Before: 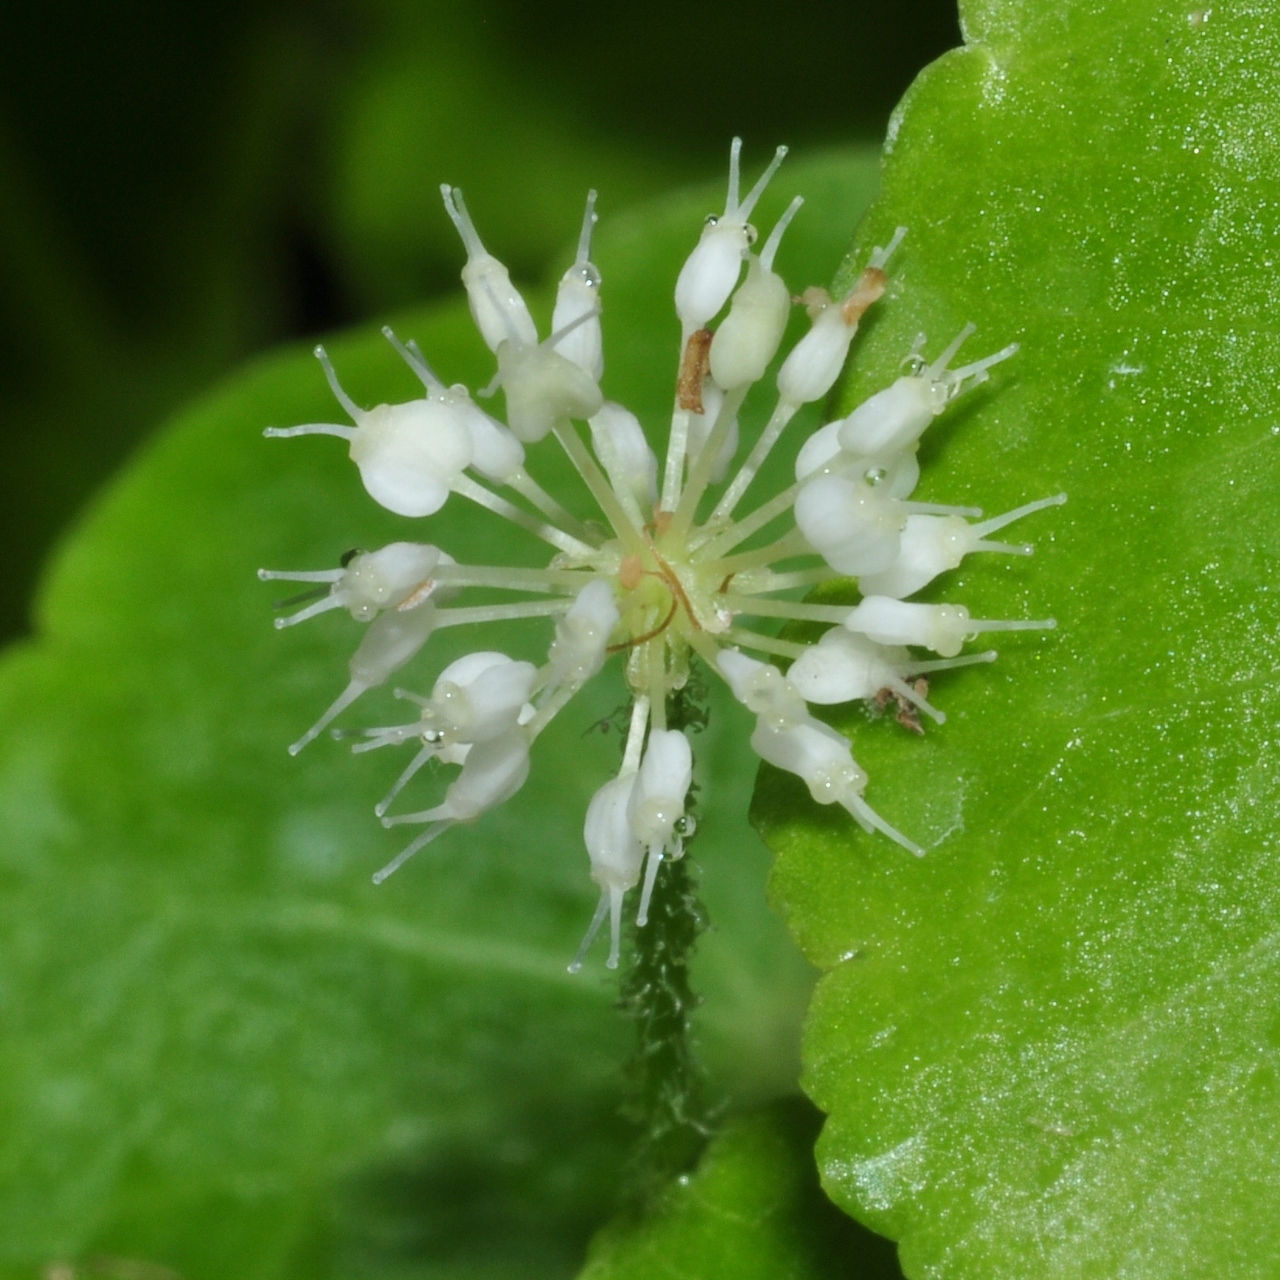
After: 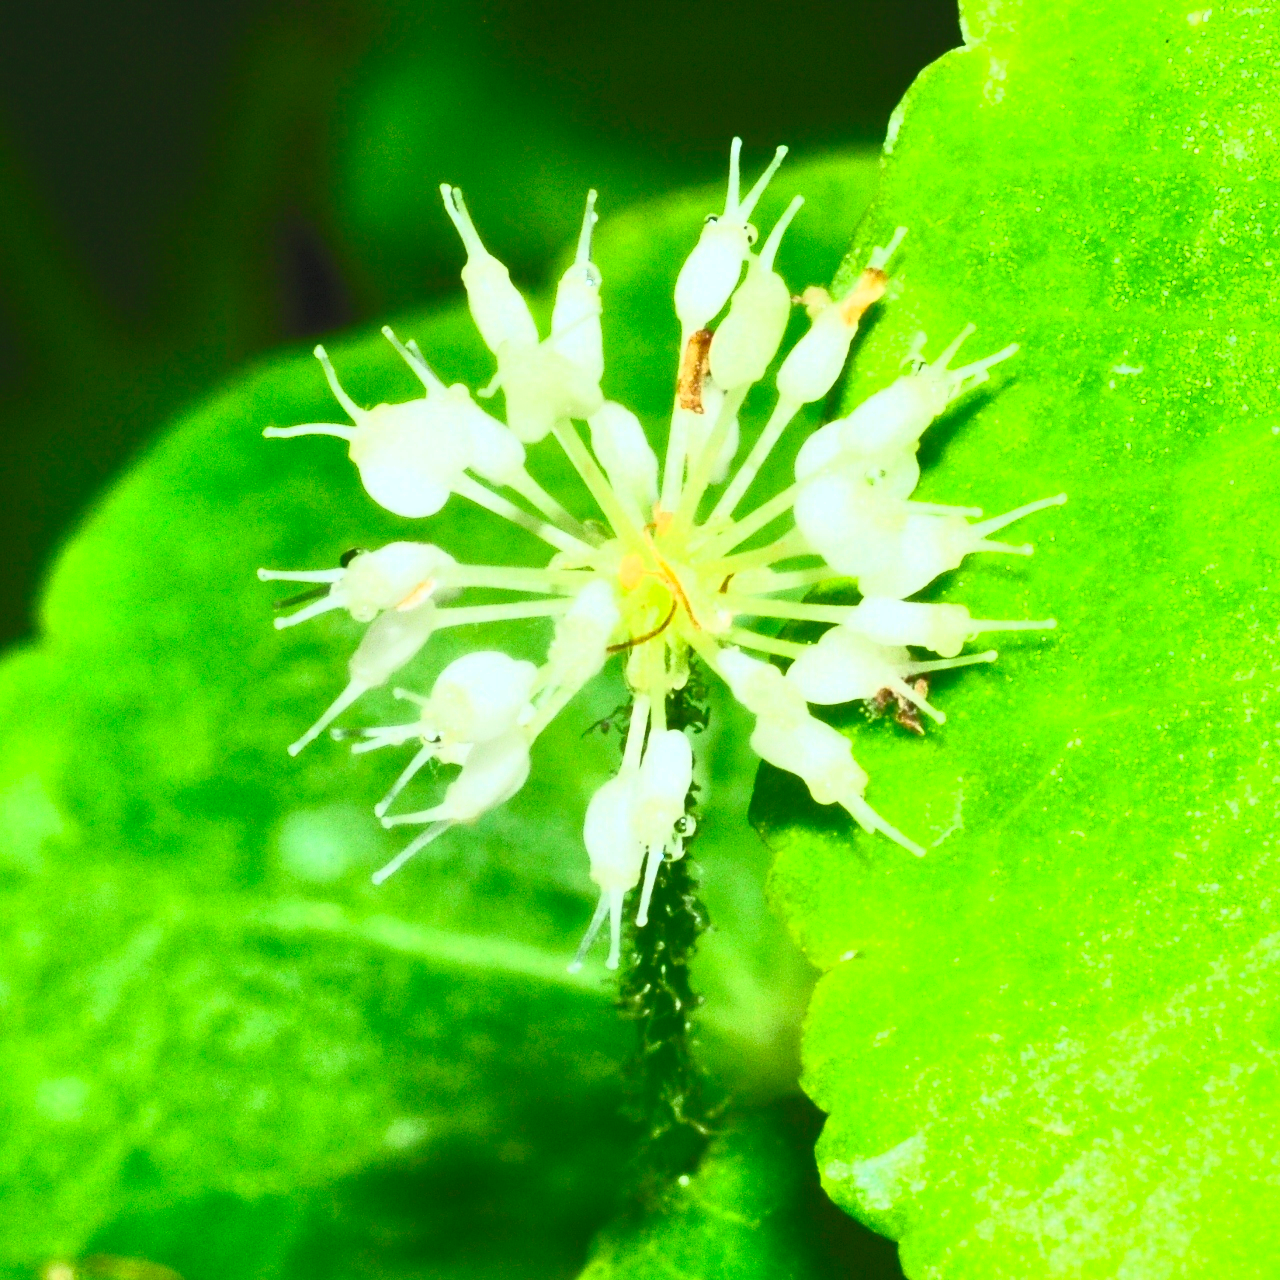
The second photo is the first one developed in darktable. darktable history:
contrast brightness saturation: contrast 0.996, brightness 0.996, saturation 0.985
